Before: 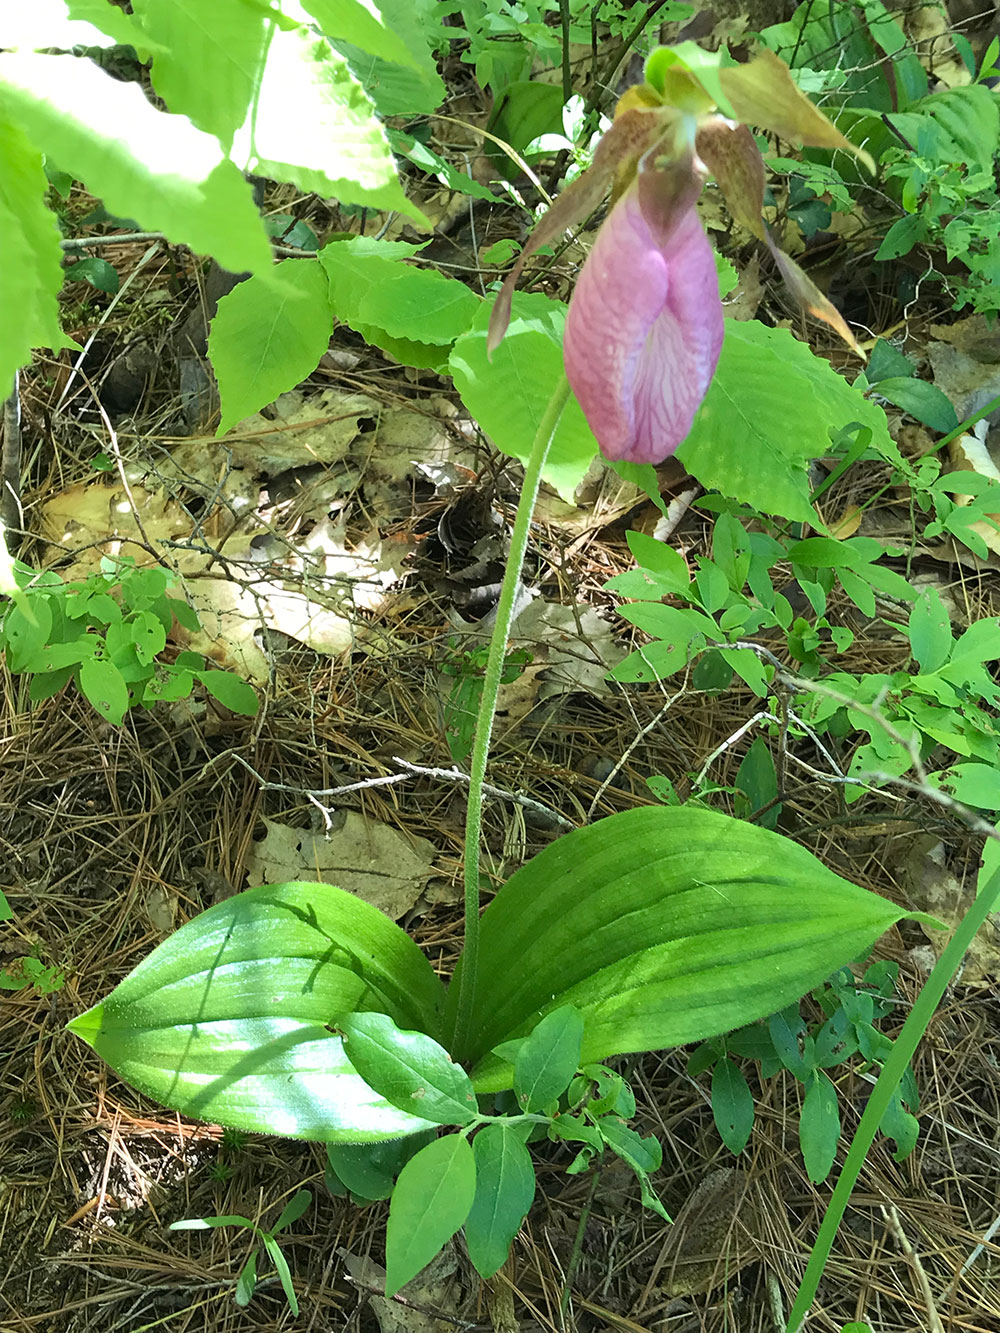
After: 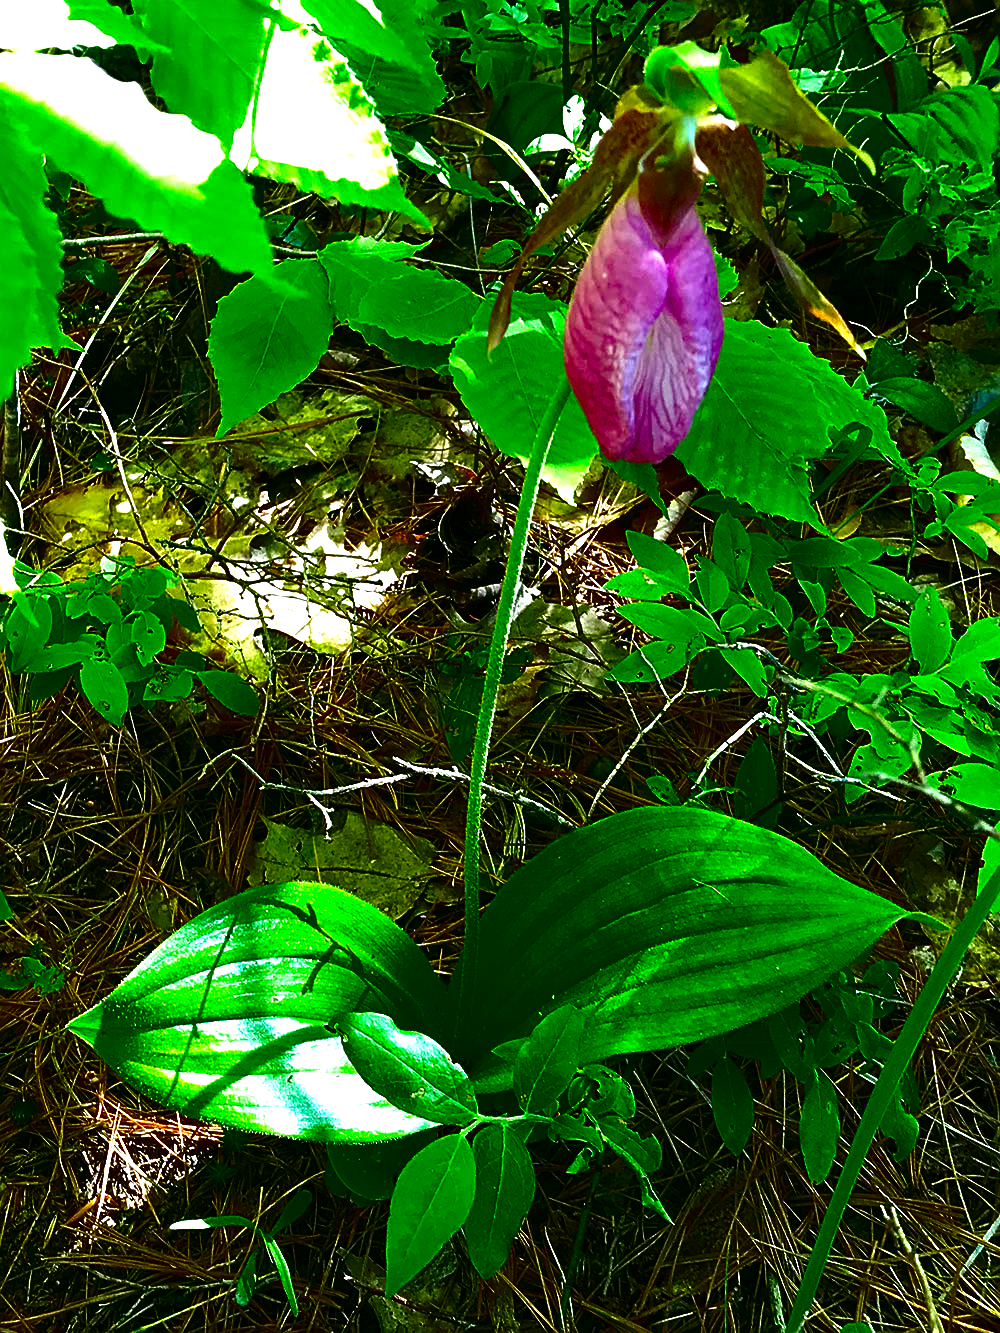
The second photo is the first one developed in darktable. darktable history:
exposure: black level correction 0.001, exposure 0.498 EV, compensate exposure bias true, compensate highlight preservation false
sharpen: on, module defaults
contrast brightness saturation: brightness -0.984, saturation 0.984
